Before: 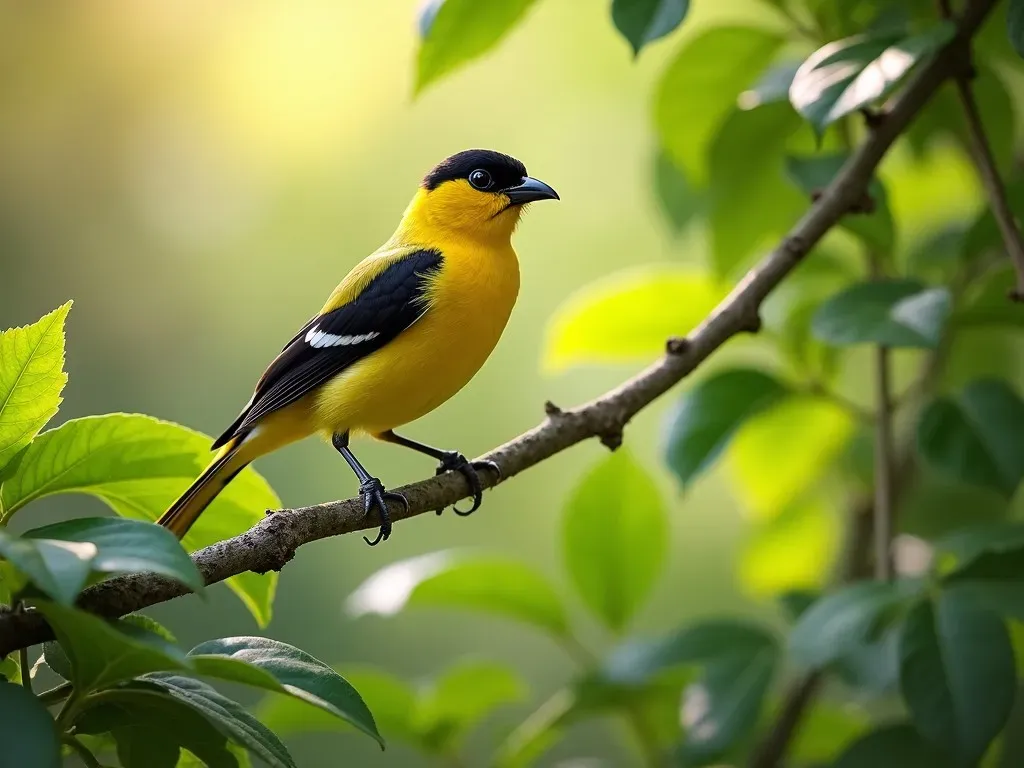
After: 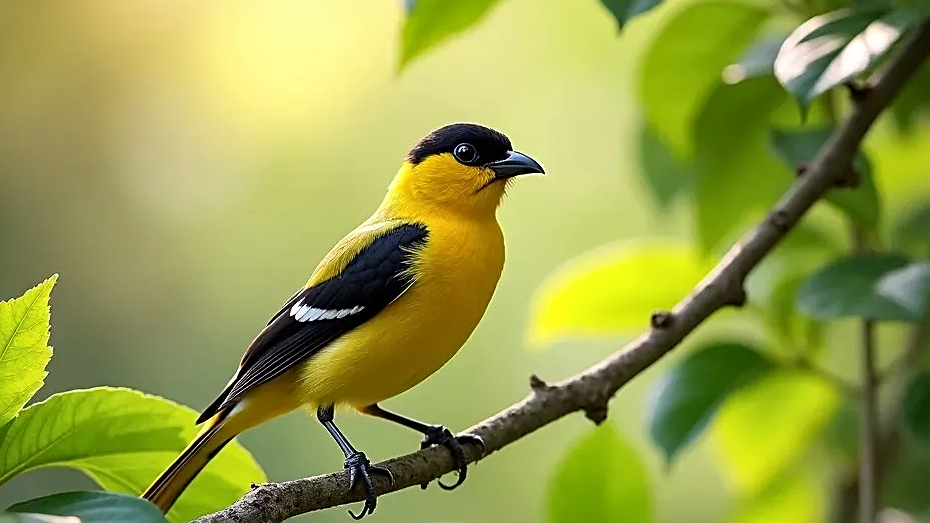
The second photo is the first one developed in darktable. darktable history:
crop: left 1.548%, top 3.414%, right 7.611%, bottom 28.475%
local contrast: mode bilateral grid, contrast 21, coarseness 50, detail 119%, midtone range 0.2
sharpen: on, module defaults
